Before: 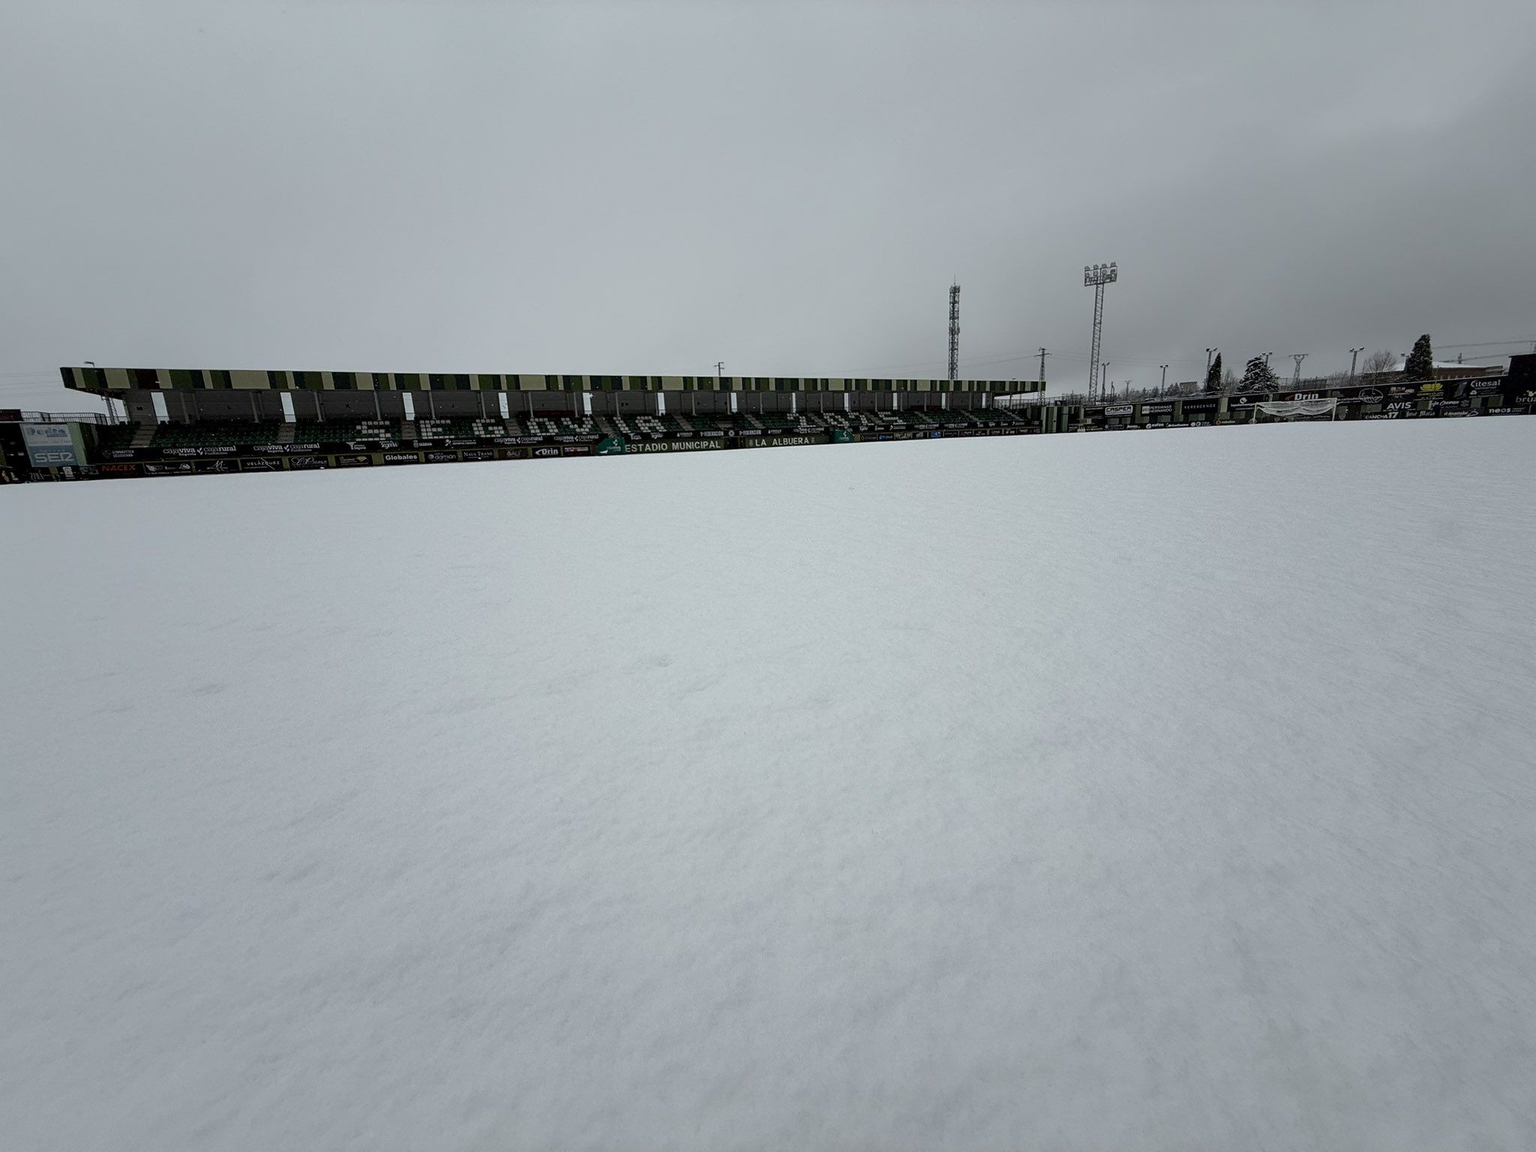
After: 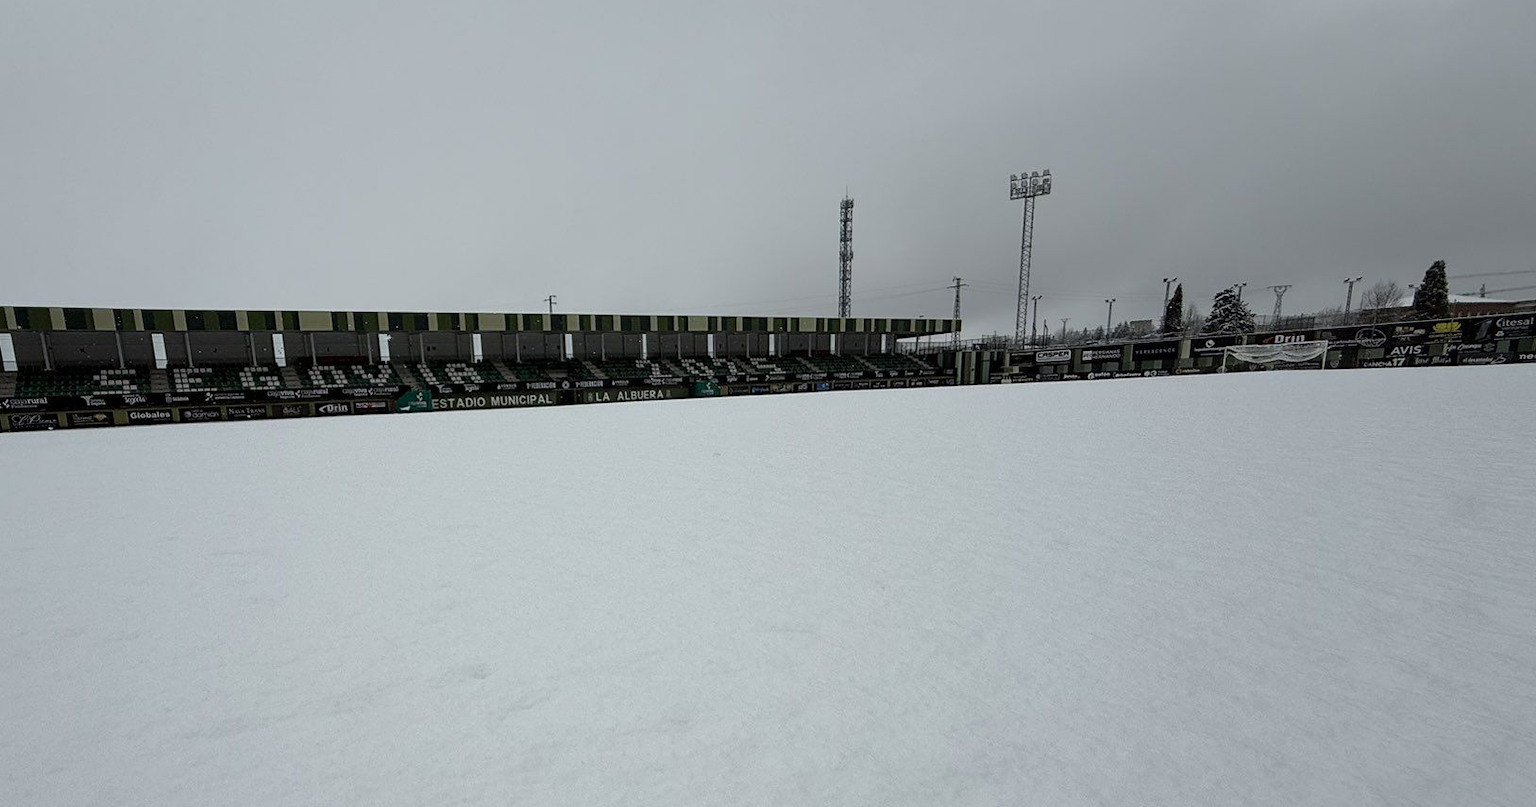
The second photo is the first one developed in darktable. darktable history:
crop: left 18.38%, top 11.092%, right 2.134%, bottom 33.217%
exposure: compensate highlight preservation false
